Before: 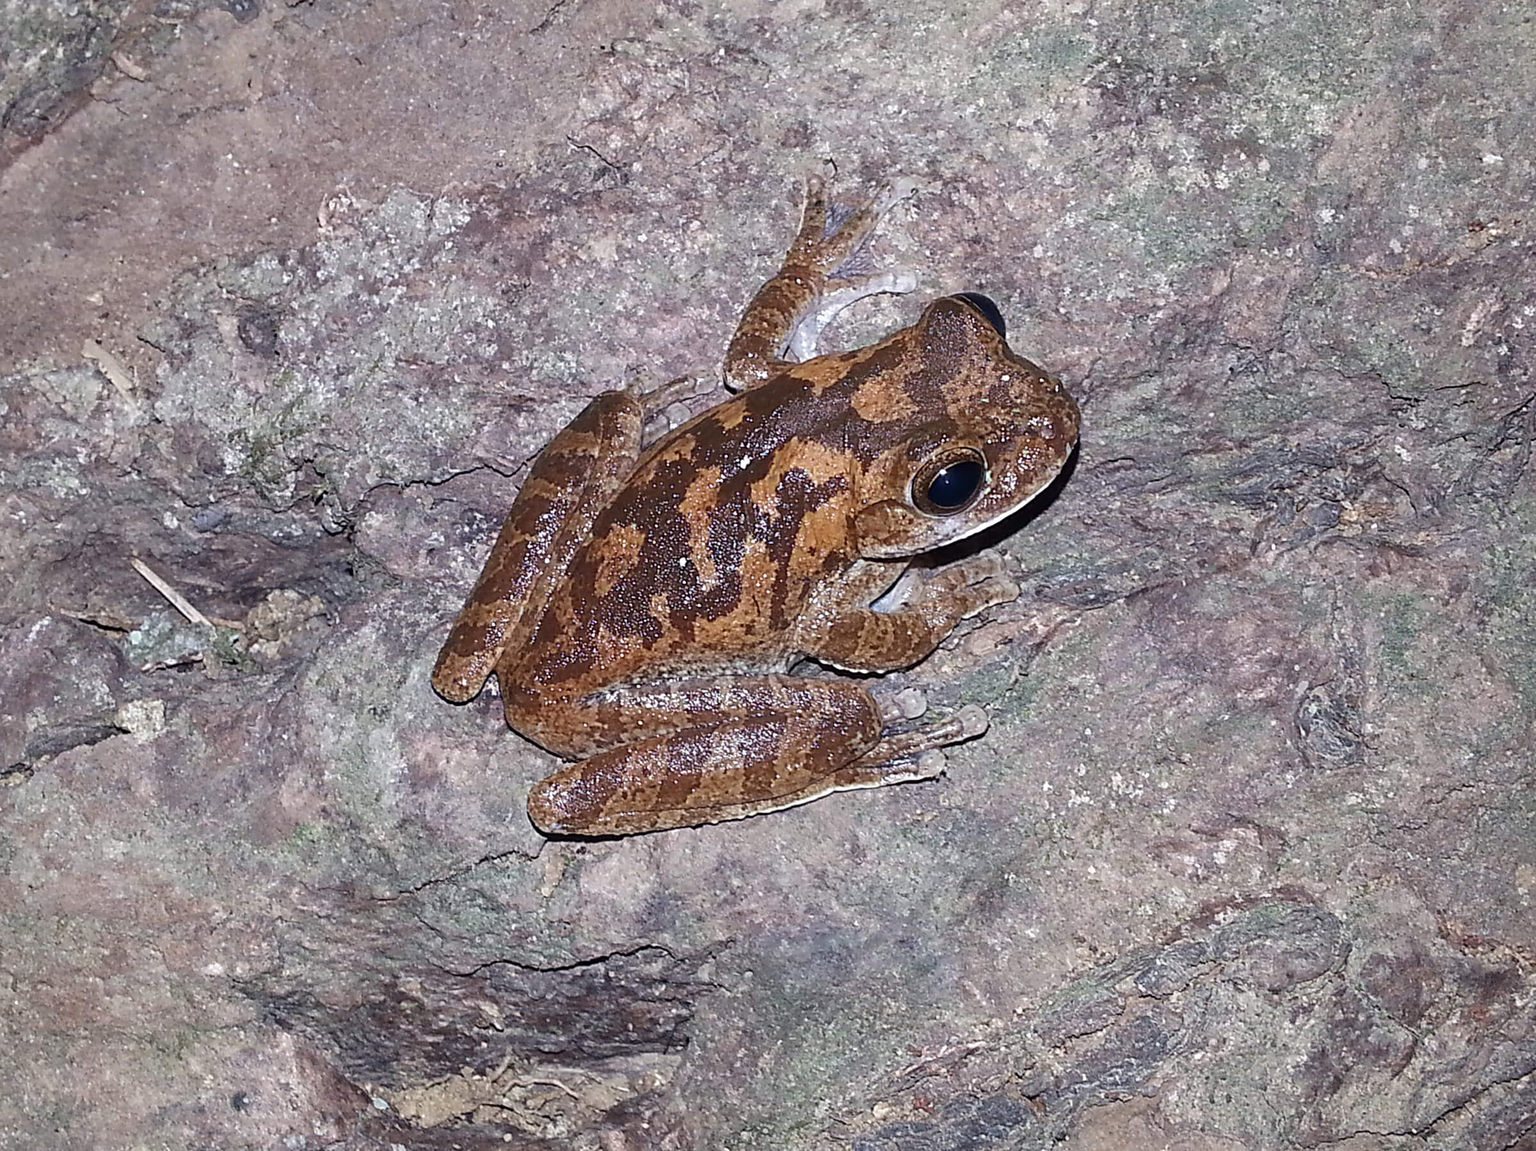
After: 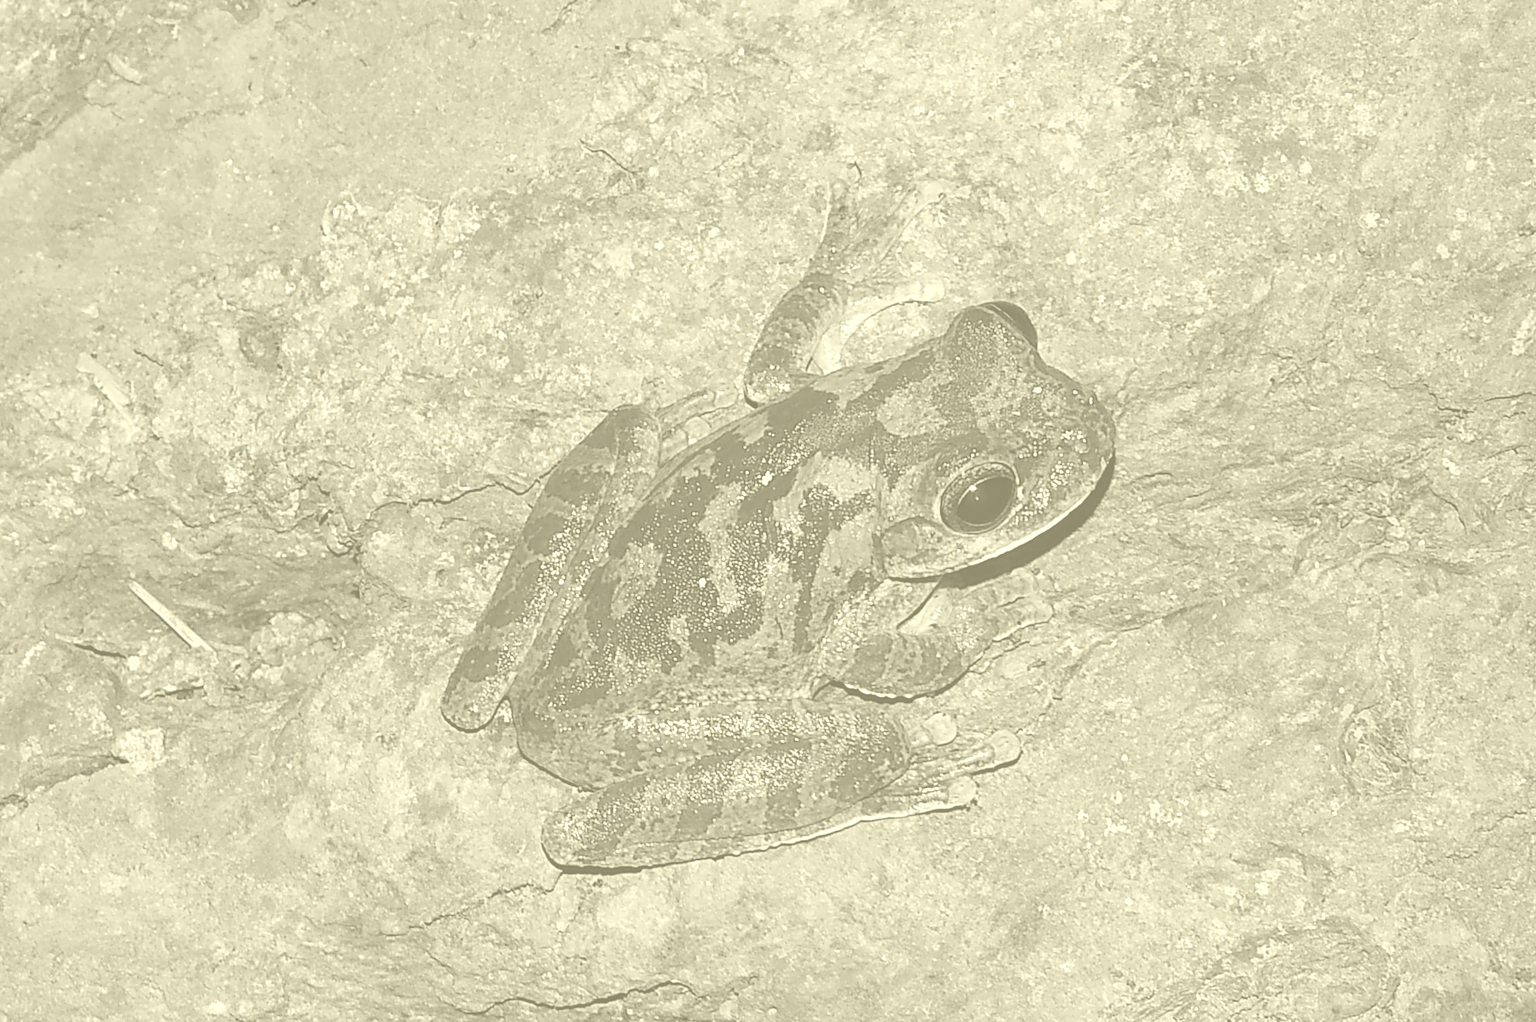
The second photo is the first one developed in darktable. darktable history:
crop and rotate: angle 0.2°, left 0.275%, right 3.127%, bottom 14.18%
colorize: hue 43.2°, saturation 40%, version 1
white balance: red 0.871, blue 1.249
color correction: highlights a* -0.772, highlights b* -8.92
